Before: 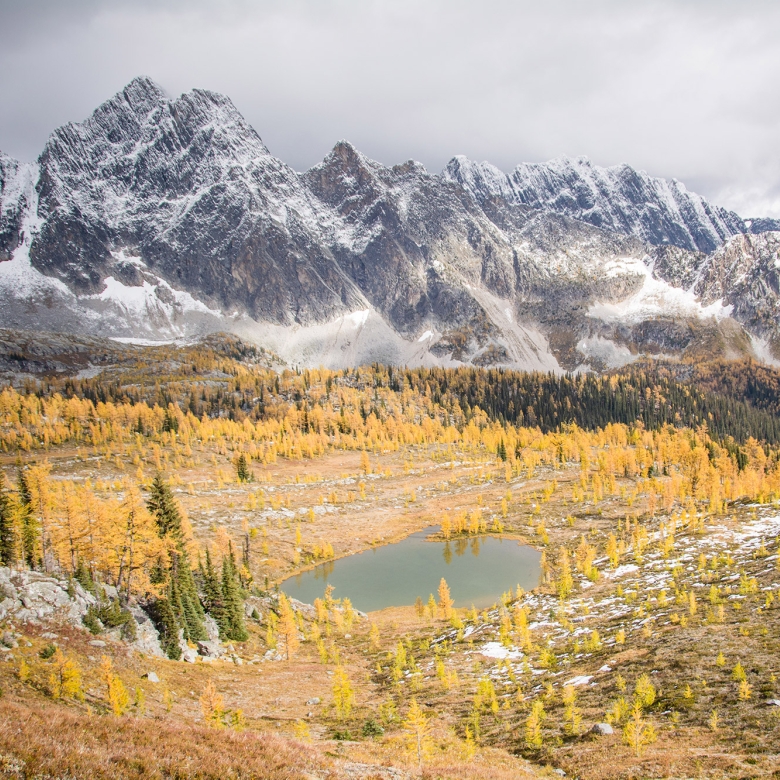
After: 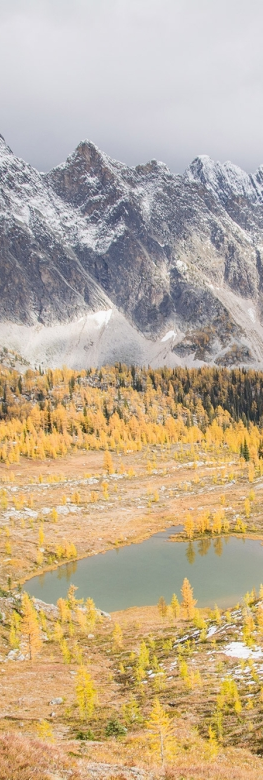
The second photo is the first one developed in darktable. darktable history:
crop: left 33.011%, right 33.232%
contrast equalizer: octaves 7, y [[0.524, 0.538, 0.547, 0.548, 0.538, 0.524], [0.5 ×6], [0.5 ×6], [0 ×6], [0 ×6]], mix -0.357
